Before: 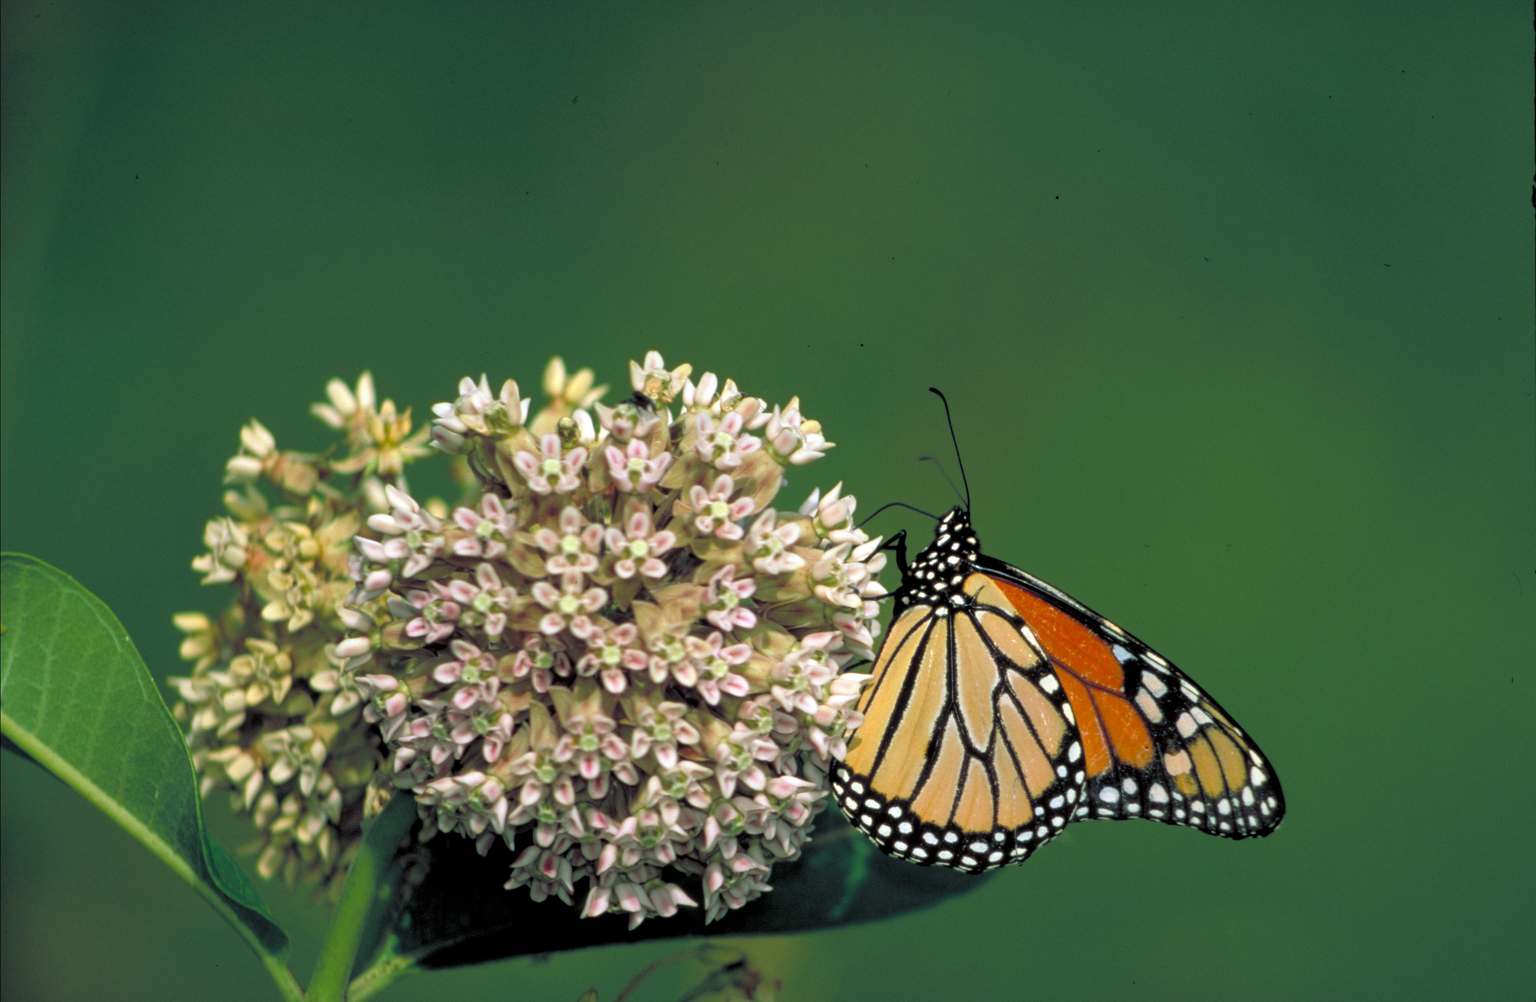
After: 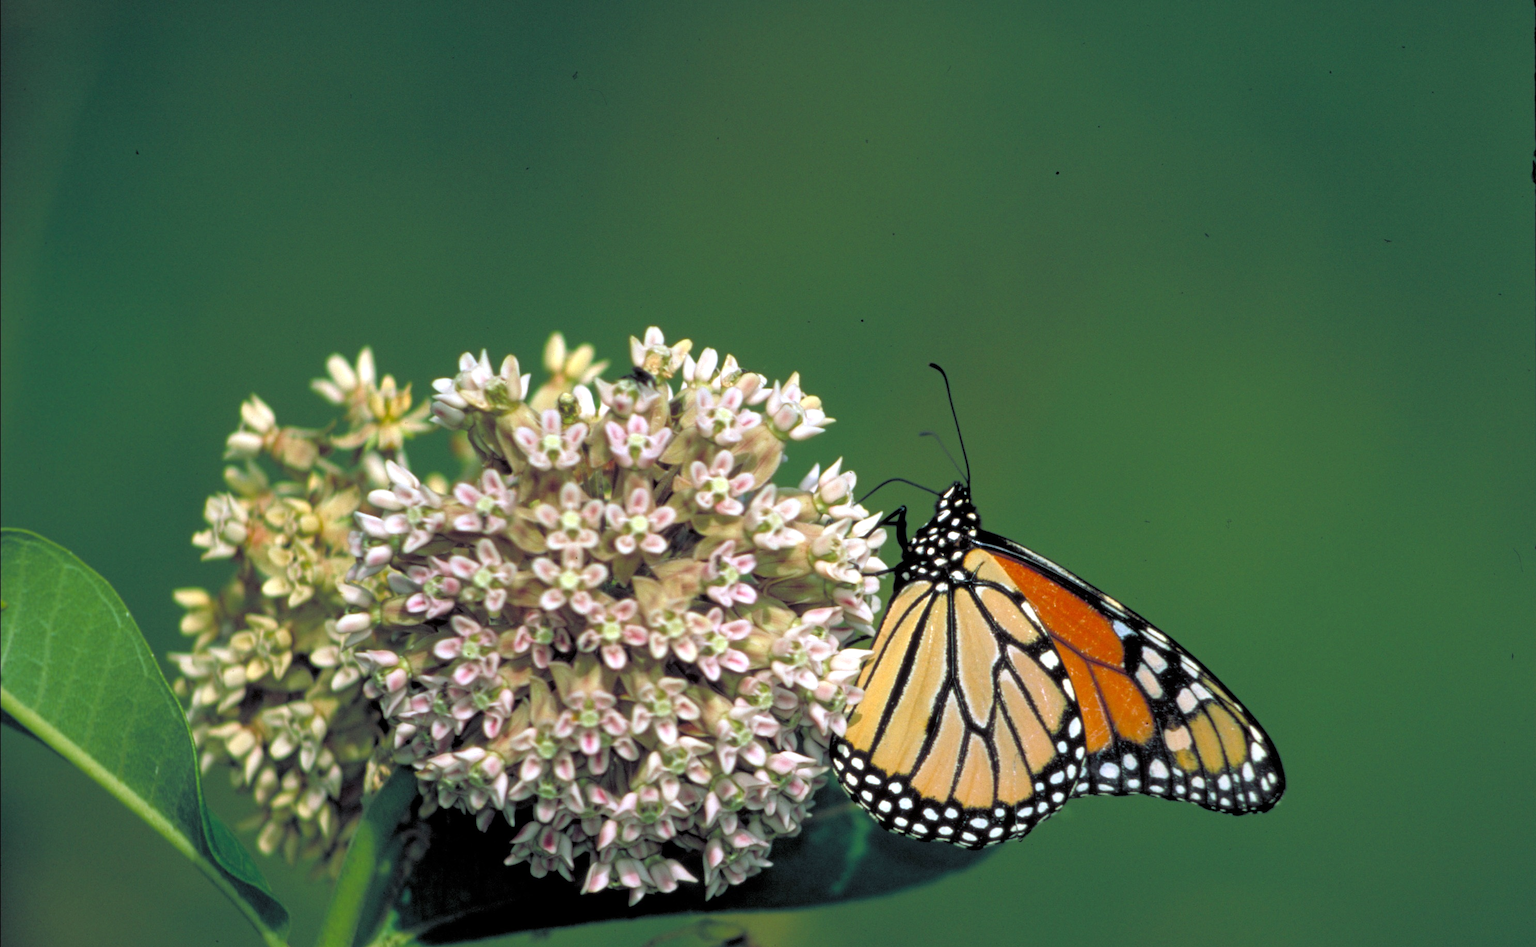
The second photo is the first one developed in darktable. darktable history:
crop and rotate: top 2.479%, bottom 3.018%
exposure: exposure 0.2 EV, compensate highlight preservation false
white balance: red 0.984, blue 1.059
